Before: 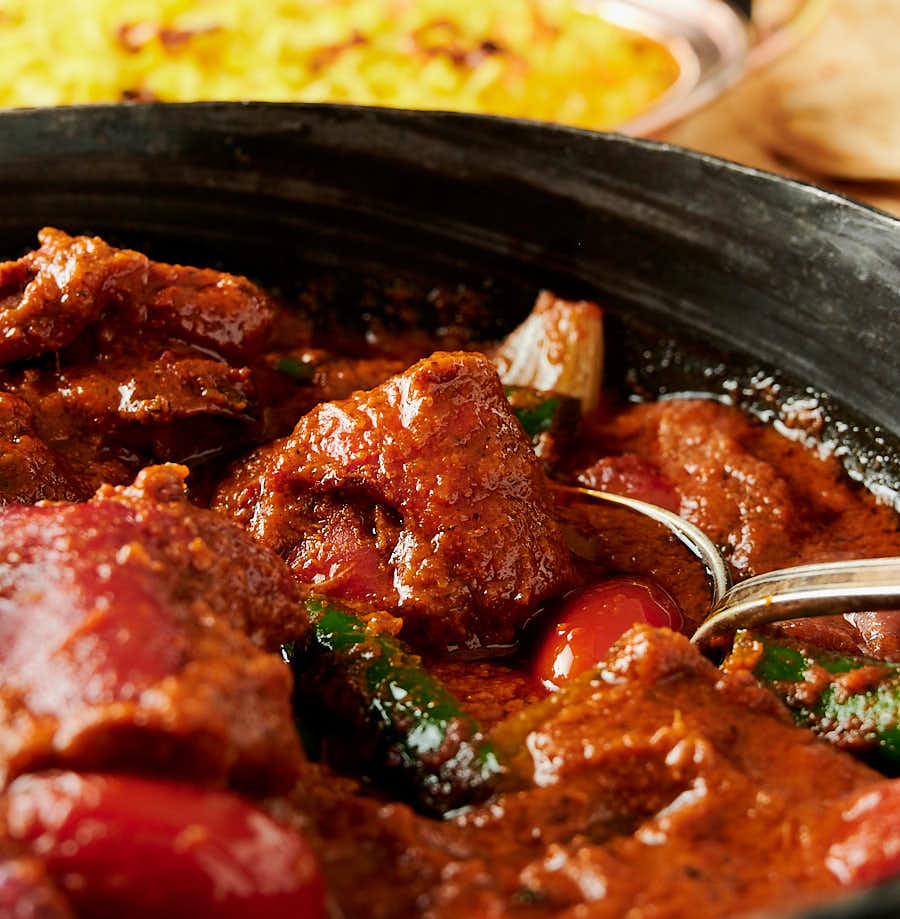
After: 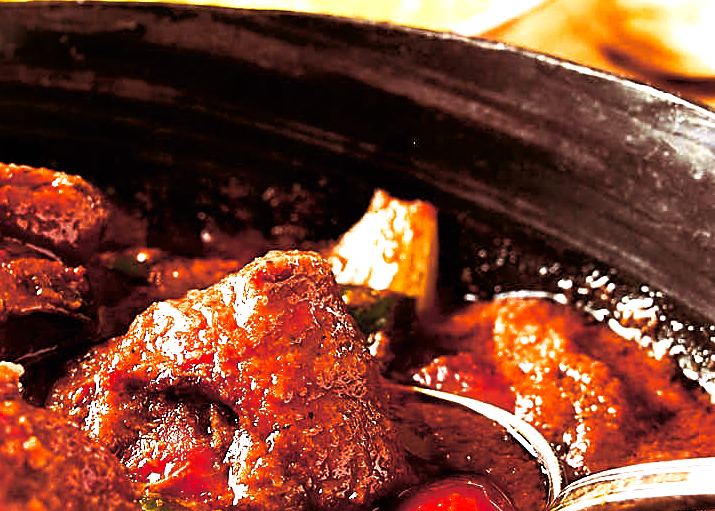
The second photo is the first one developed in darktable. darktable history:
split-toning: on, module defaults
color balance rgb: linear chroma grading › shadows -2.2%, linear chroma grading › highlights -15%, linear chroma grading › global chroma -10%, linear chroma grading › mid-tones -10%, perceptual saturation grading › global saturation 45%, perceptual saturation grading › highlights -50%, perceptual saturation grading › shadows 30%, perceptual brilliance grading › global brilliance 18%, global vibrance 45%
sharpen: on, module defaults
crop: left 18.38%, top 11.092%, right 2.134%, bottom 33.217%
rgb curve: curves: ch0 [(0, 0) (0.078, 0.051) (0.929, 0.956) (1, 1)], compensate middle gray true
exposure: exposure 0.6 EV, compensate highlight preservation false
tone curve: curves: ch0 [(0, 0) (0.15, 0.17) (0.452, 0.437) (0.611, 0.588) (0.751, 0.749) (1, 1)]; ch1 [(0, 0) (0.325, 0.327) (0.412, 0.45) (0.453, 0.484) (0.5, 0.499) (0.541, 0.55) (0.617, 0.612) (0.695, 0.697) (1, 1)]; ch2 [(0, 0) (0.386, 0.397) (0.452, 0.459) (0.505, 0.498) (0.524, 0.547) (0.574, 0.566) (0.633, 0.641) (1, 1)], color space Lab, independent channels, preserve colors none
white balance: red 1.05, blue 1.072
